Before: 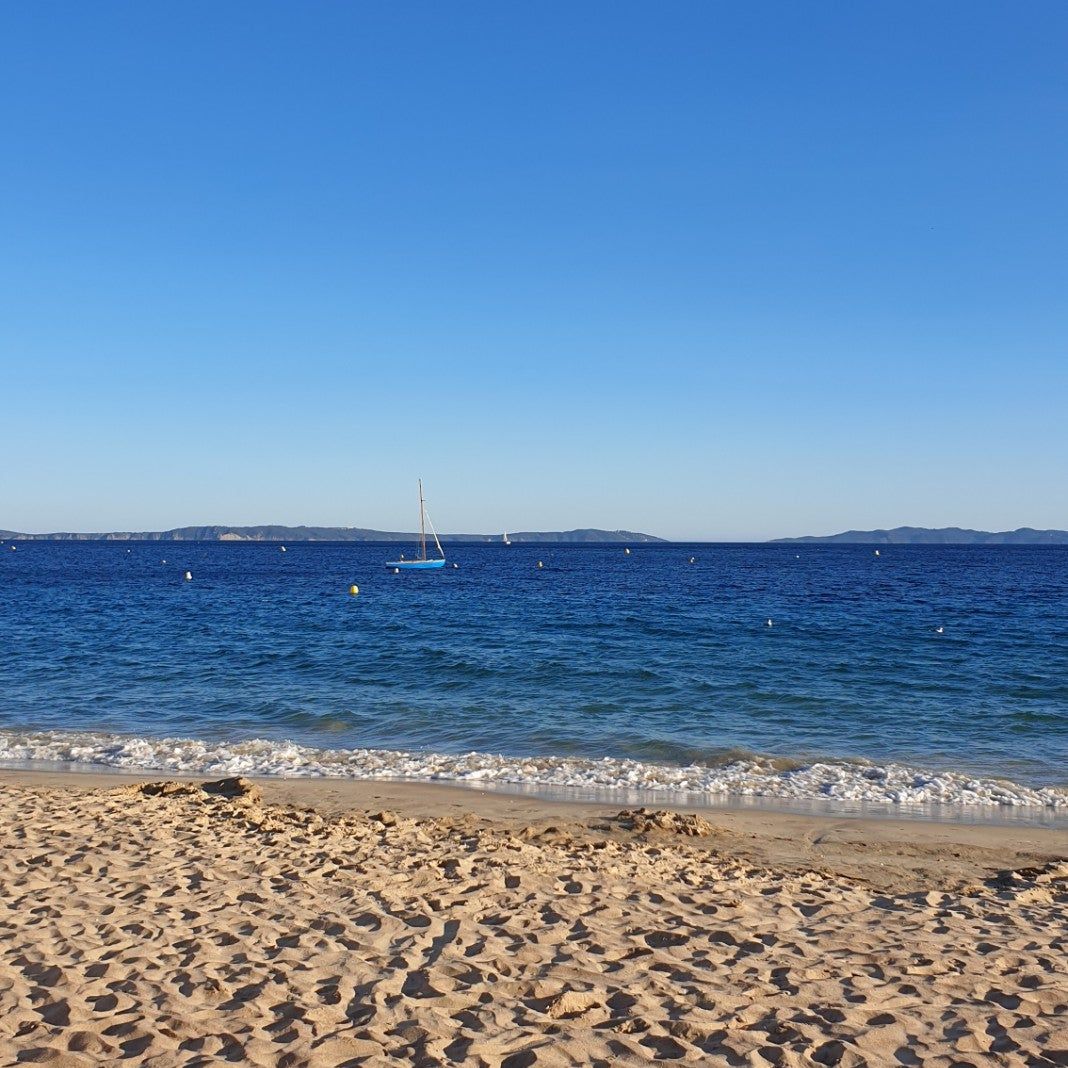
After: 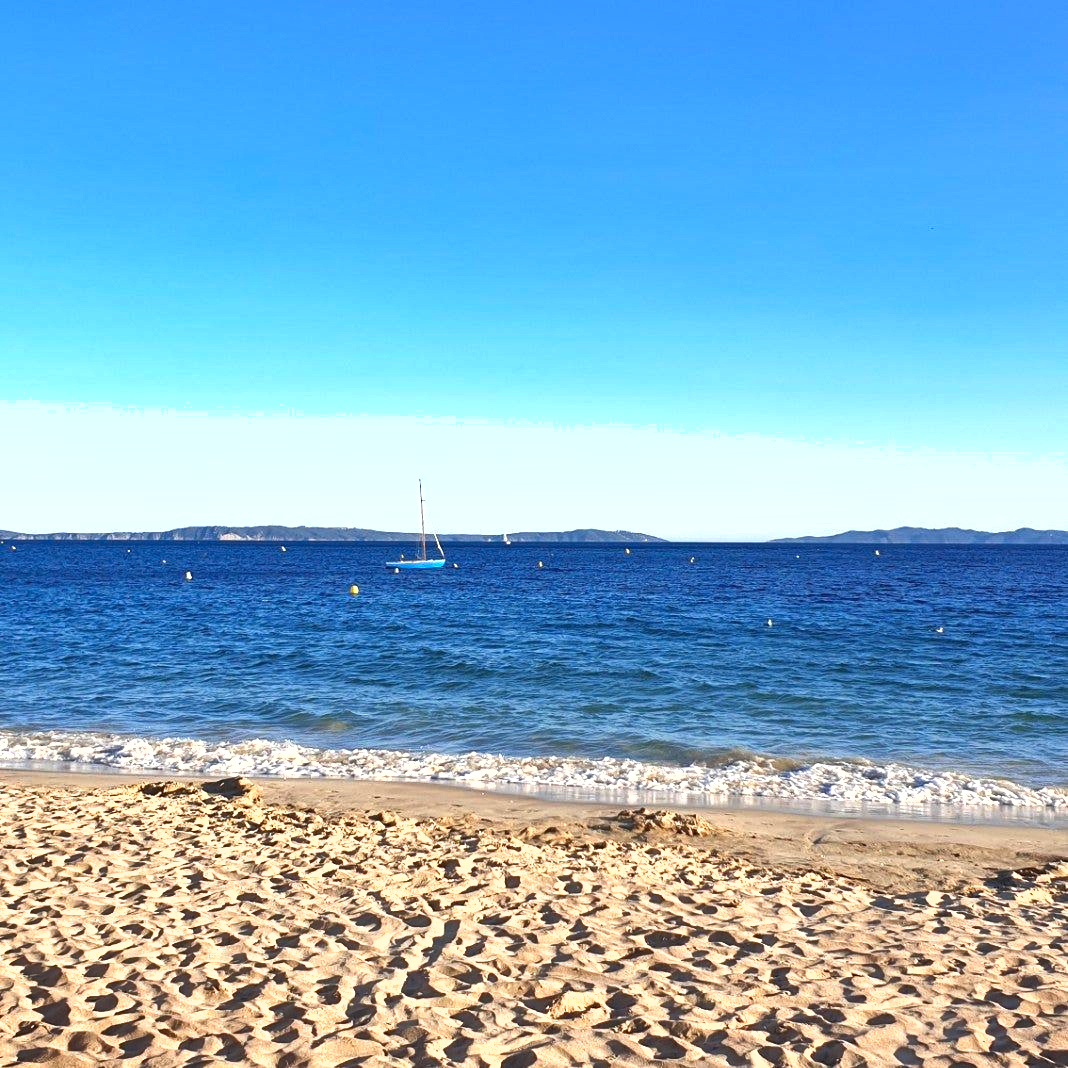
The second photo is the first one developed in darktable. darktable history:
shadows and highlights: low approximation 0.01, soften with gaussian
exposure: black level correction 0, exposure 1 EV, compensate exposure bias true, compensate highlight preservation false
